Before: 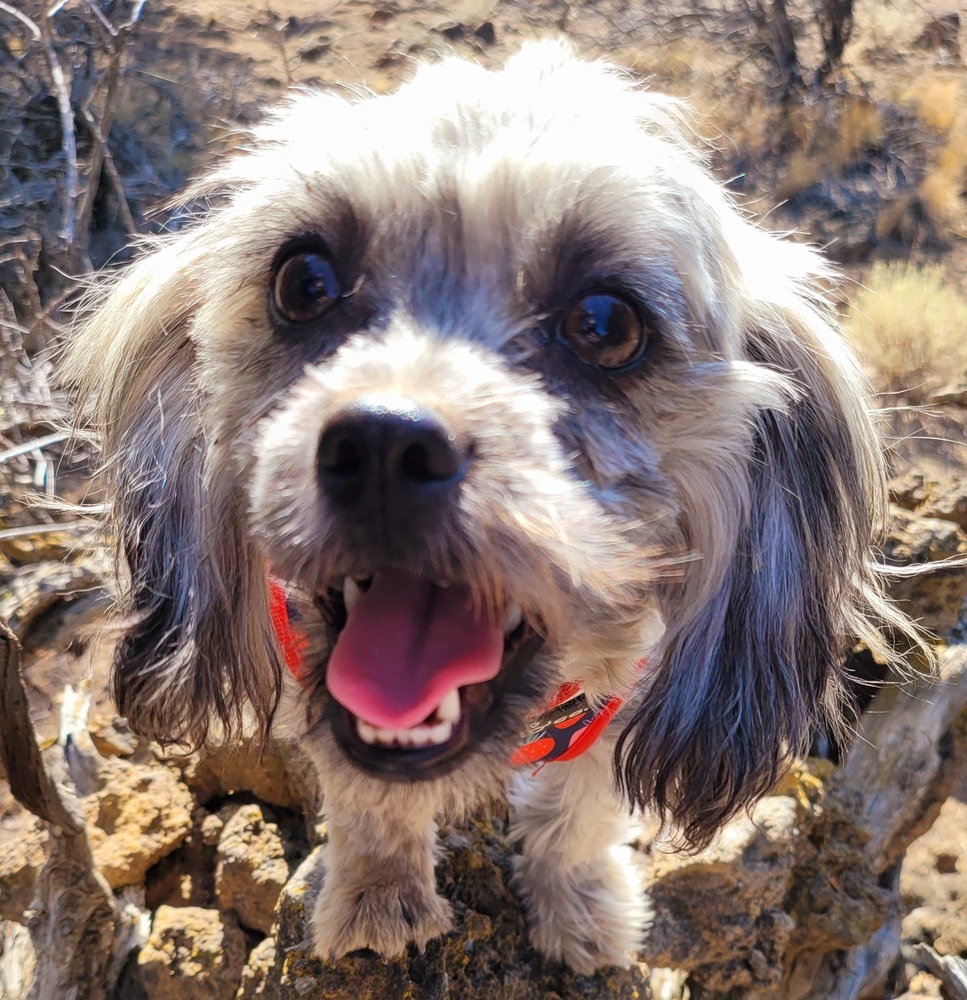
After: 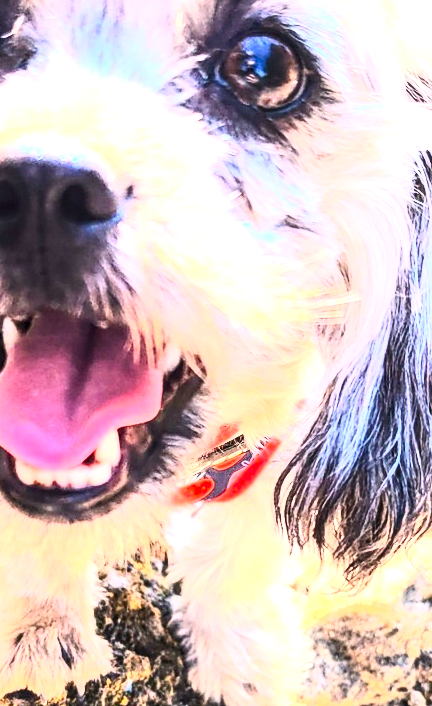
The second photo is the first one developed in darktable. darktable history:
crop: left 35.325%, top 25.921%, right 20.001%, bottom 3.445%
local contrast: detail 130%
contrast brightness saturation: contrast 0.632, brightness 0.33, saturation 0.136
exposure: black level correction 0.001, exposure 1.83 EV, compensate exposure bias true, compensate highlight preservation false
tone equalizer: -8 EV -0.447 EV, -7 EV -0.418 EV, -6 EV -0.337 EV, -5 EV -0.187 EV, -3 EV 0.245 EV, -2 EV 0.307 EV, -1 EV 0.373 EV, +0 EV 0.416 EV, mask exposure compensation -0.506 EV
